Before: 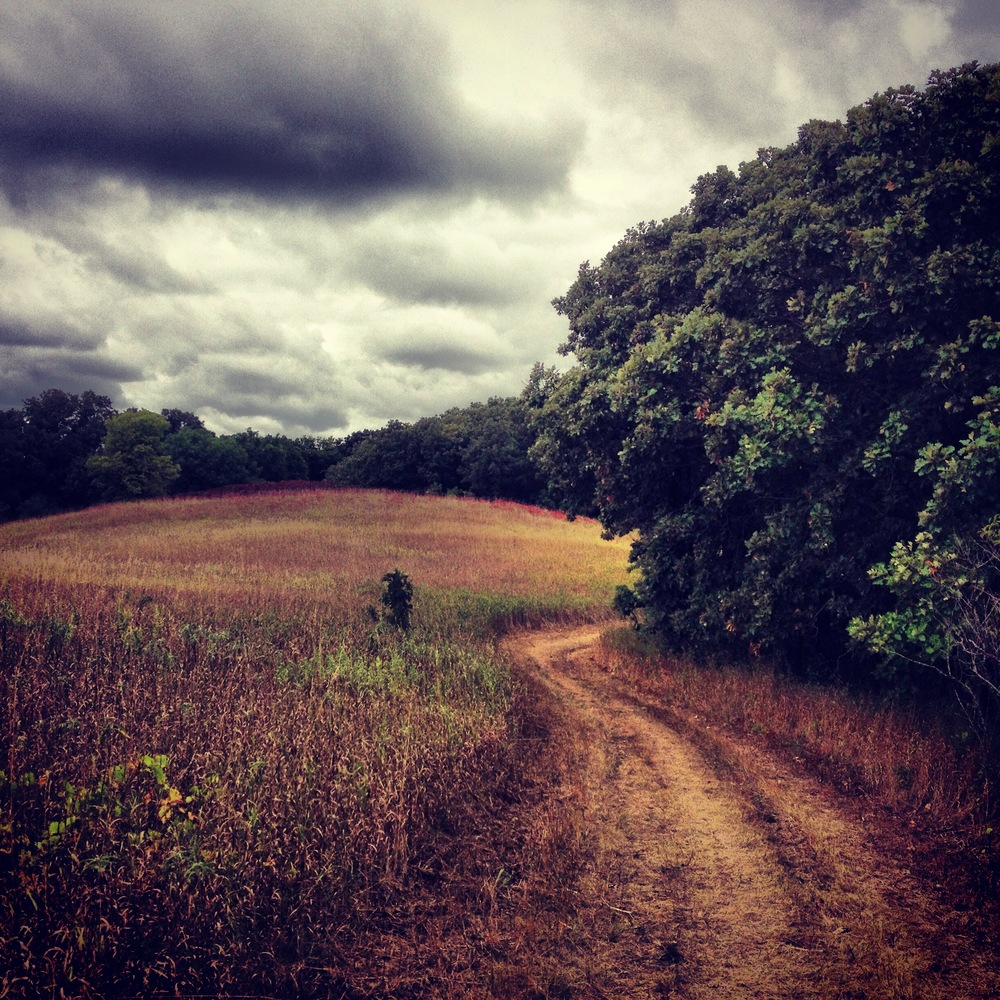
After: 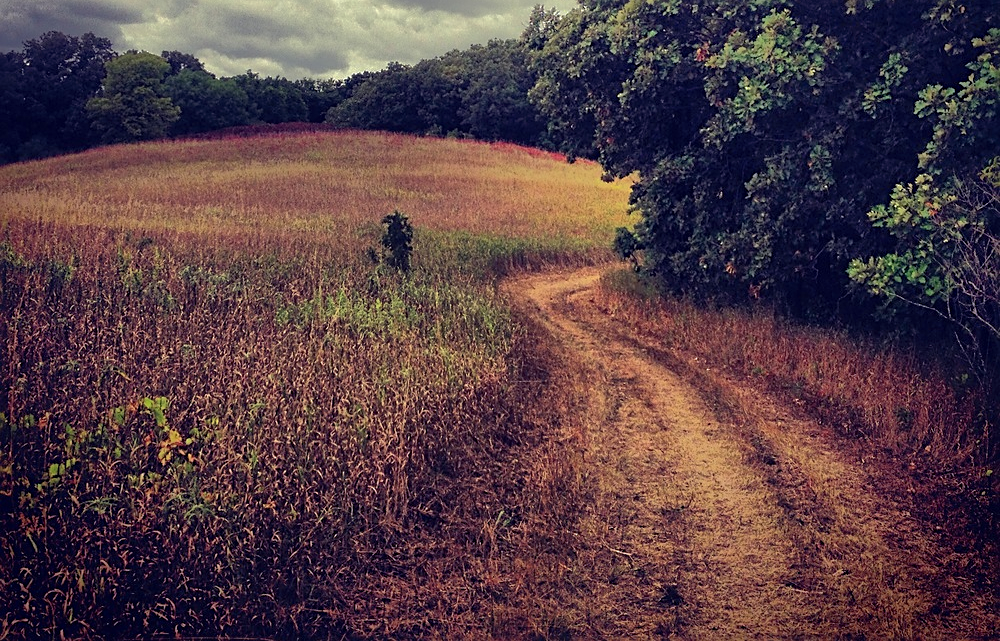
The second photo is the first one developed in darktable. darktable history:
crop and rotate: top 35.889%
shadows and highlights: shadows 39.62, highlights -60.09, shadows color adjustment 97.67%
sharpen: on, module defaults
